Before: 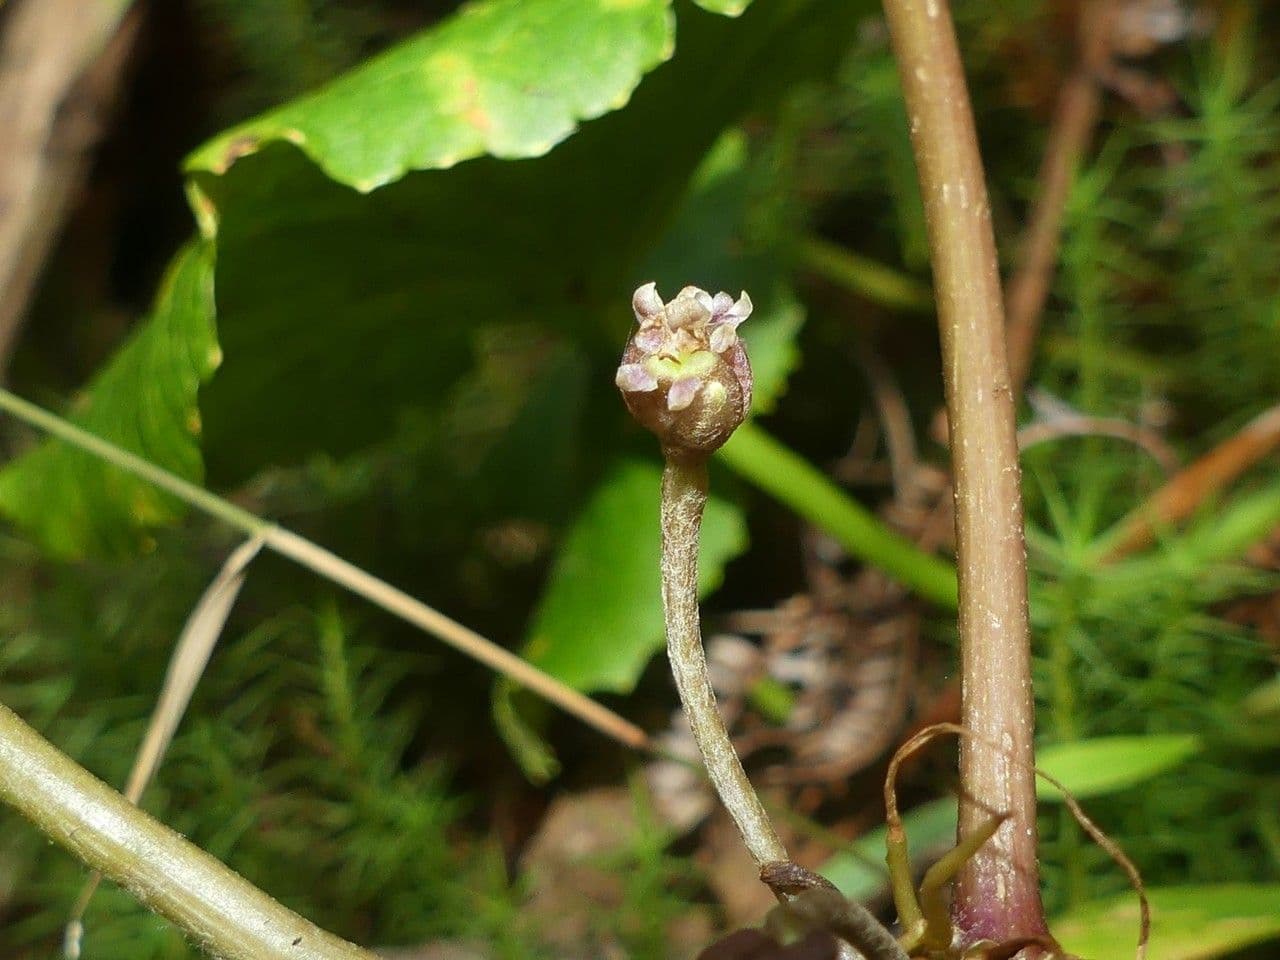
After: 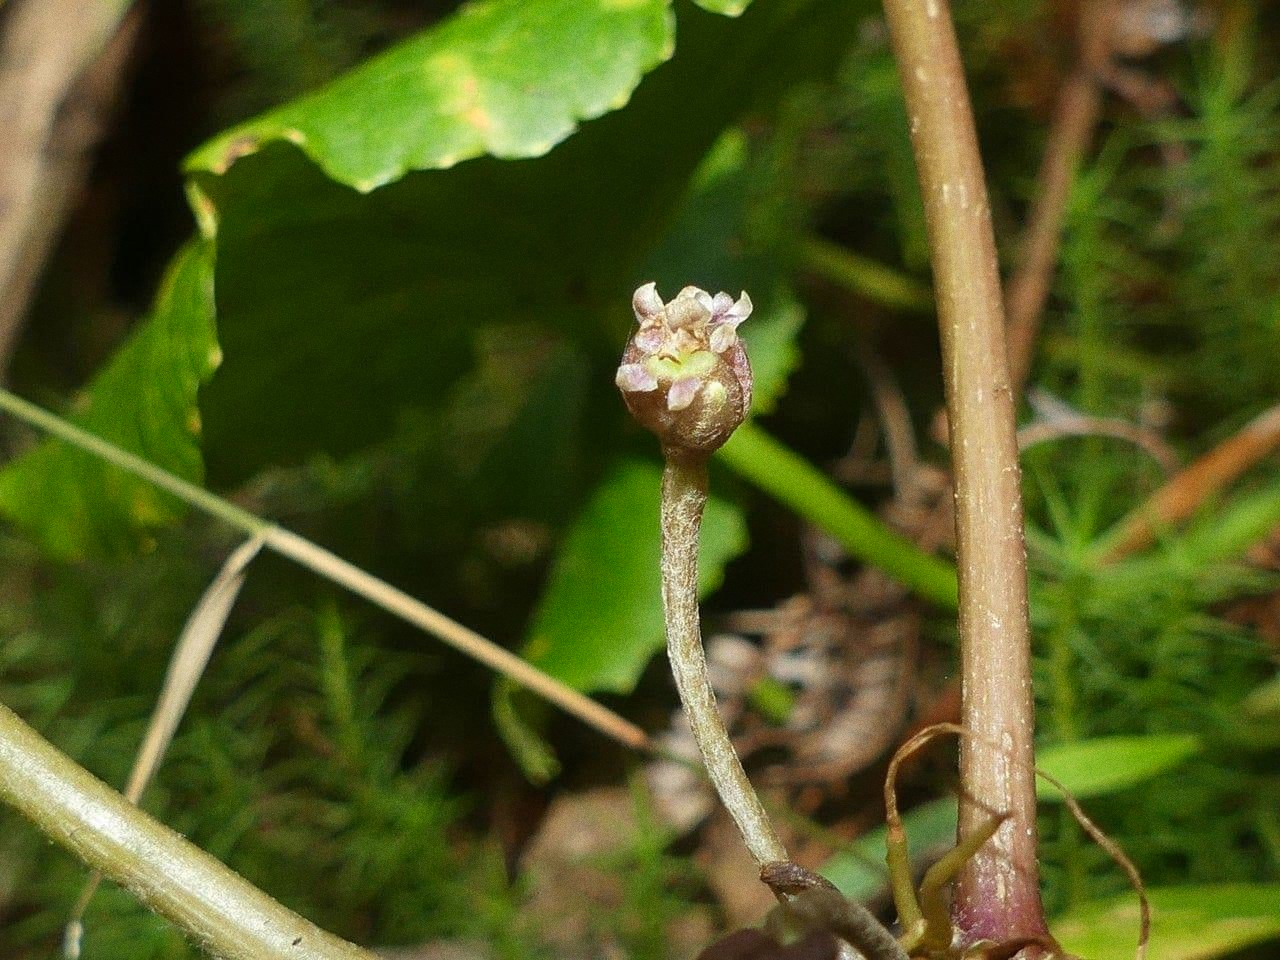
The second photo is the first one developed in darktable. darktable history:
grain: coarseness 0.09 ISO
color zones: curves: ch0 [(0.25, 0.5) (0.636, 0.25) (0.75, 0.5)]
